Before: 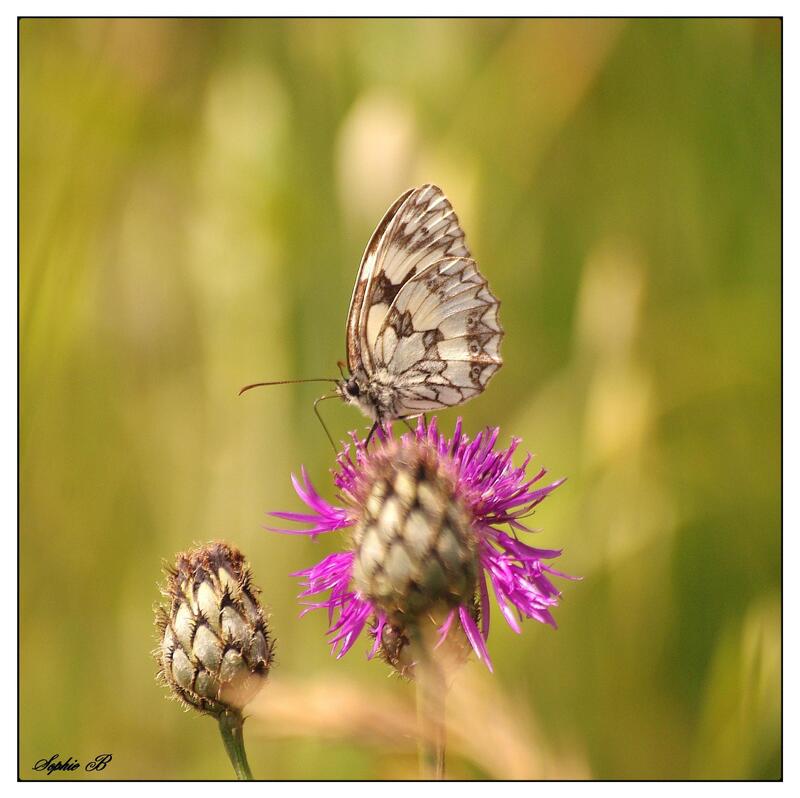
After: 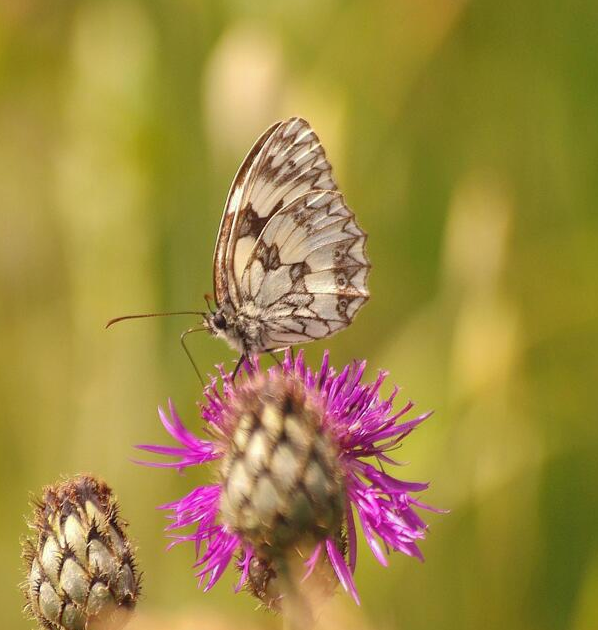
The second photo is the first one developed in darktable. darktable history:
shadows and highlights: on, module defaults
crop: left 16.729%, top 8.476%, right 8.454%, bottom 12.497%
